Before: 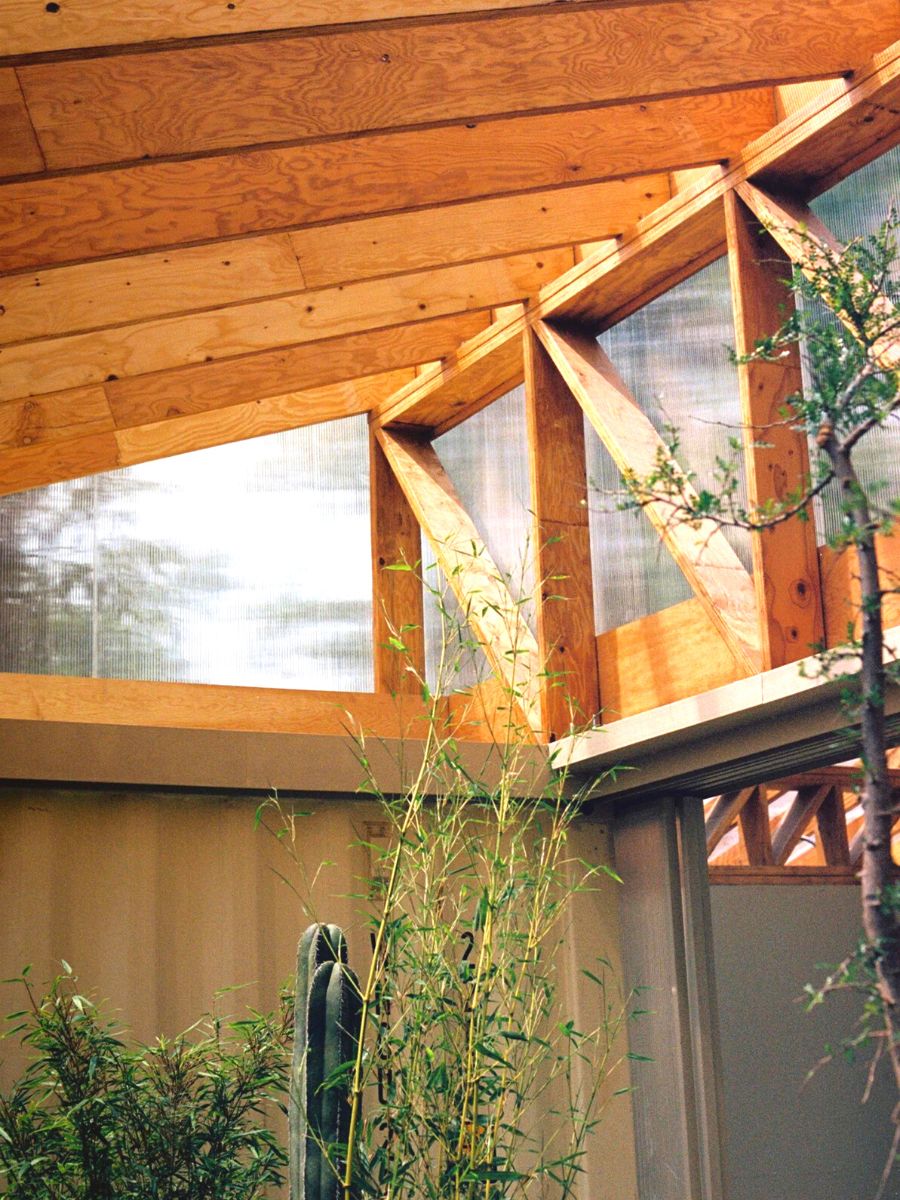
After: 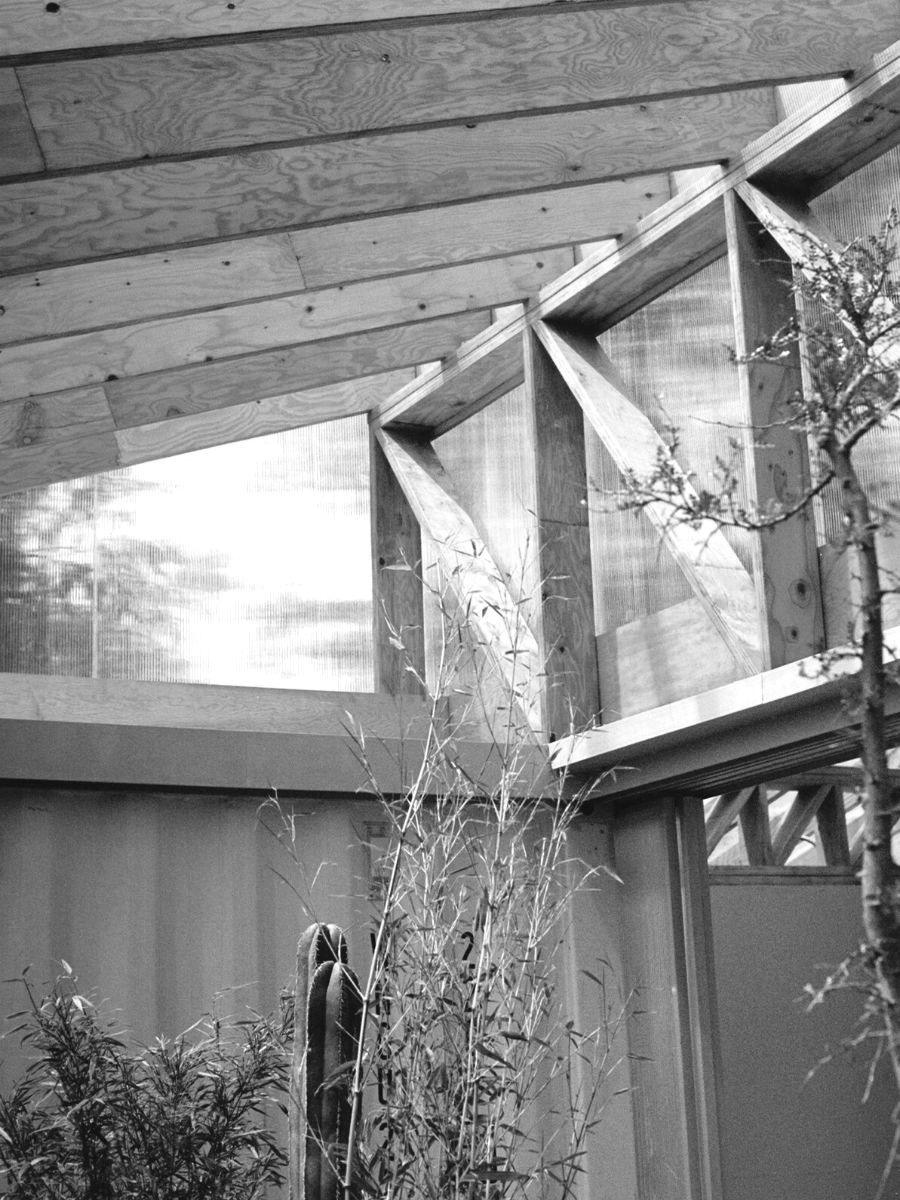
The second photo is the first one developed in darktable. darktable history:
monochrome: a -3.63, b -0.465
local contrast: mode bilateral grid, contrast 20, coarseness 50, detail 120%, midtone range 0.2
color correction: highlights a* -4.73, highlights b* 5.06, saturation 0.97
